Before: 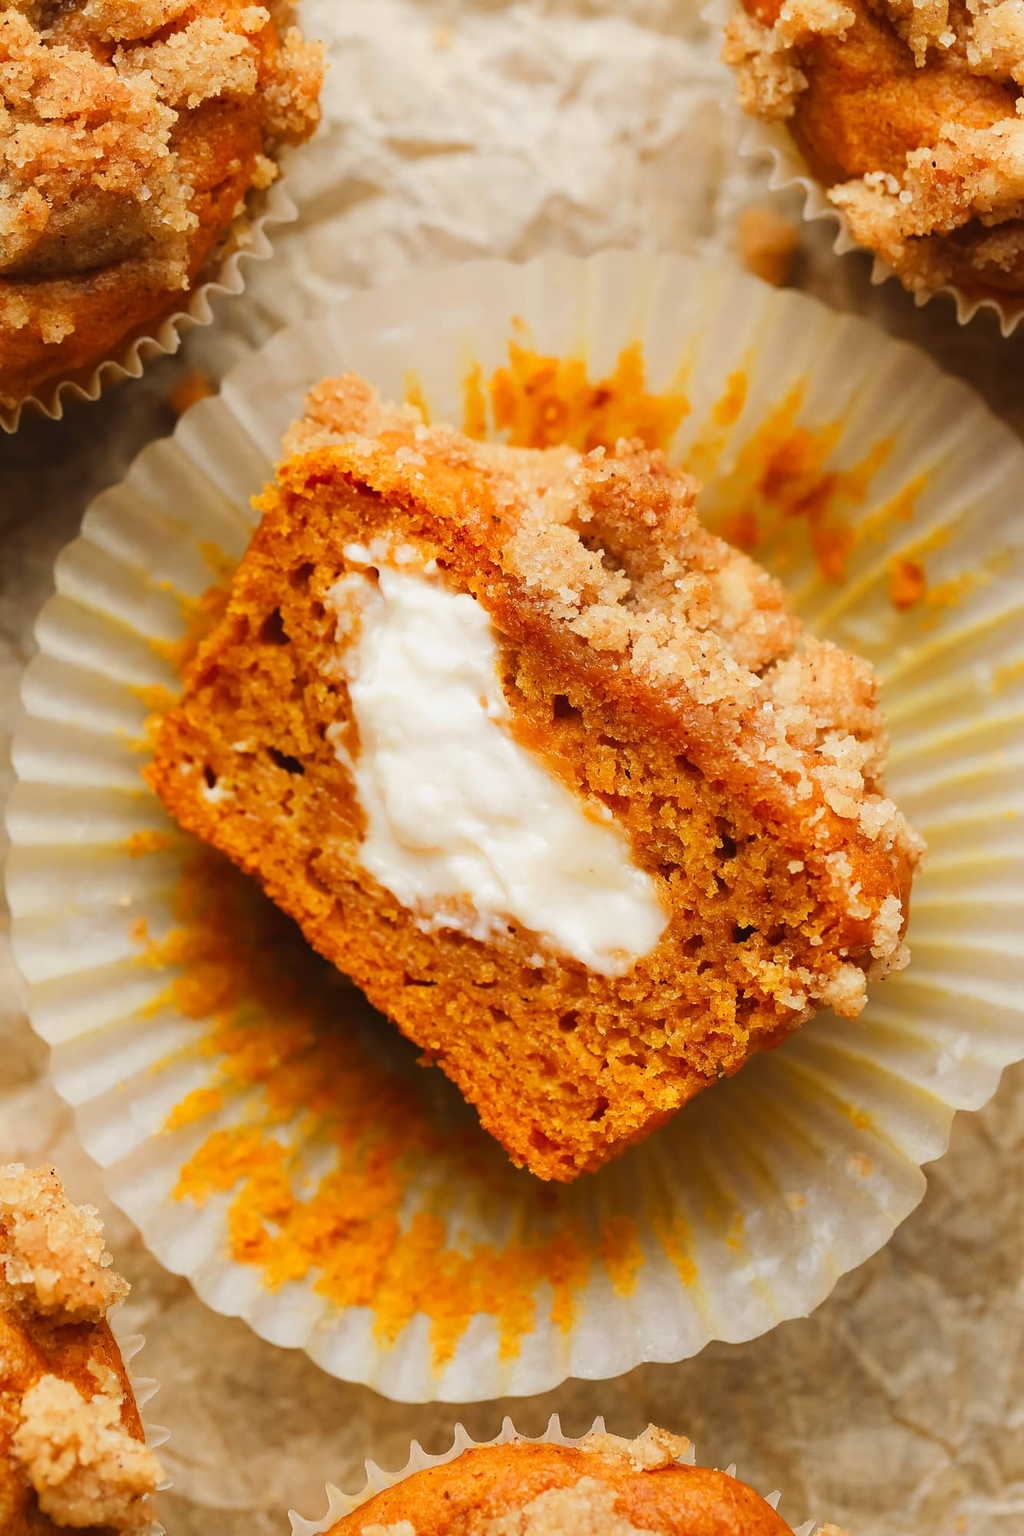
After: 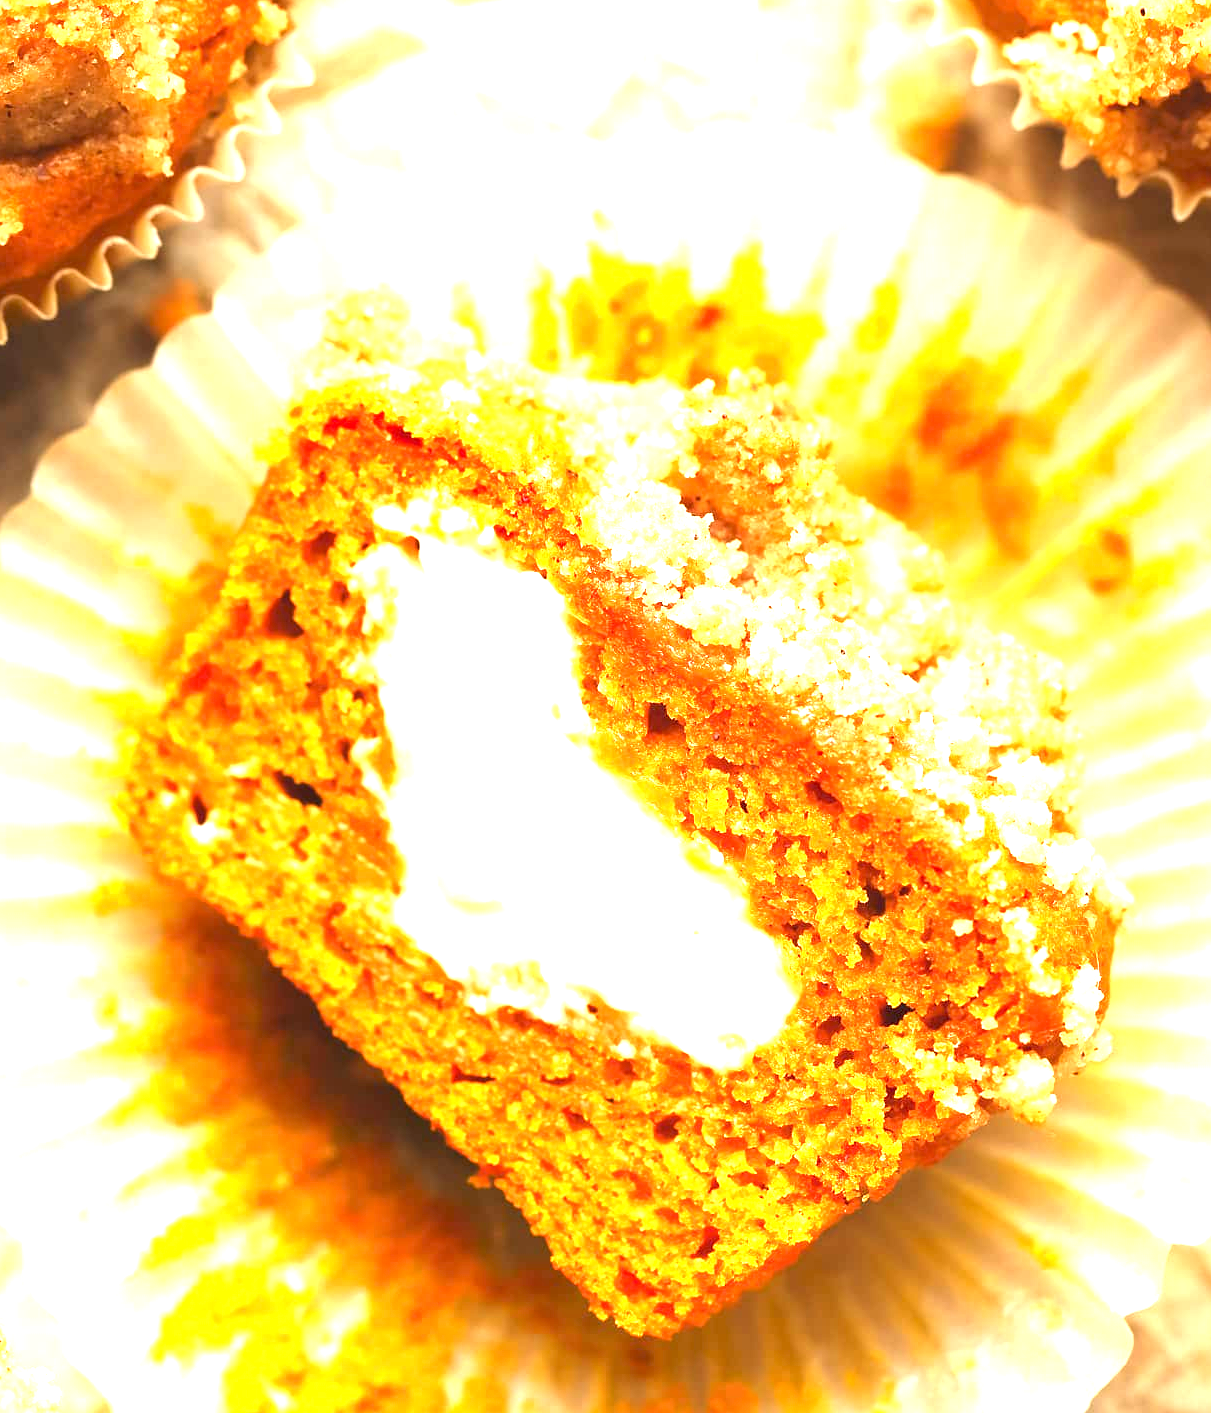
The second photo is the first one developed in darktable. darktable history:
exposure: exposure 2.003 EV, compensate highlight preservation false
crop: left 5.595%, top 10.115%, right 3.561%, bottom 19.269%
